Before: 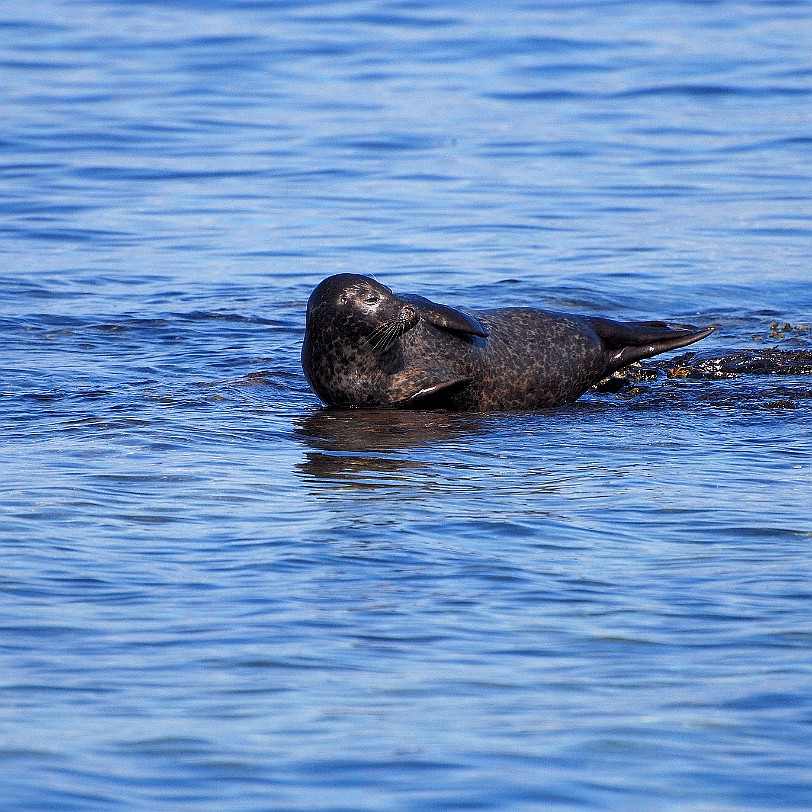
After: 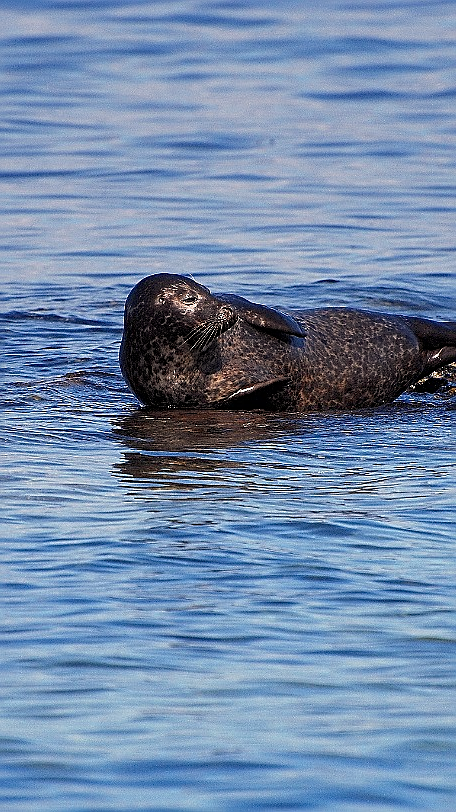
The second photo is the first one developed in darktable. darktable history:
graduated density: density 0.38 EV, hardness 21%, rotation -6.11°, saturation 32%
exposure: exposure -0.048 EV, compensate highlight preservation false
crop and rotate: left 22.516%, right 21.234%
sharpen: on, module defaults
white balance: red 1.045, blue 0.932
